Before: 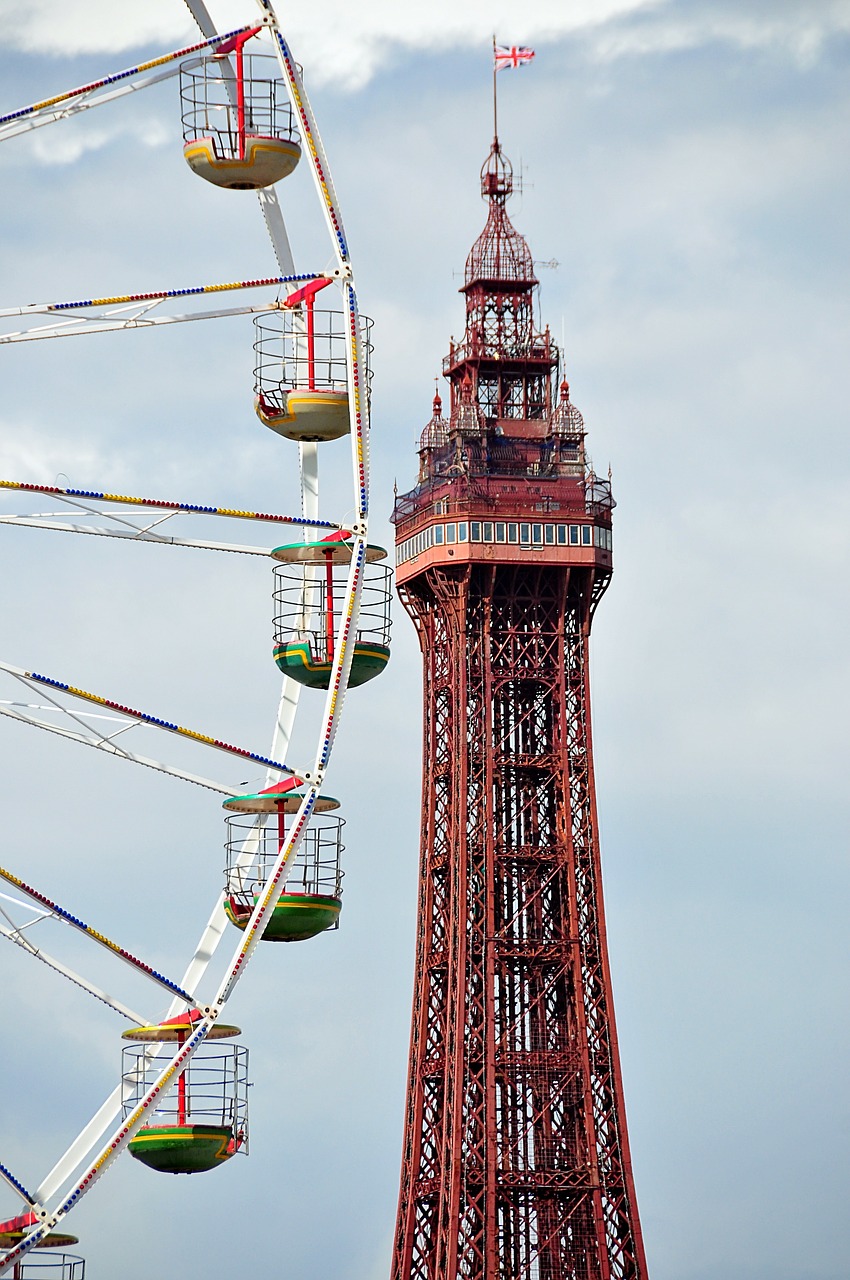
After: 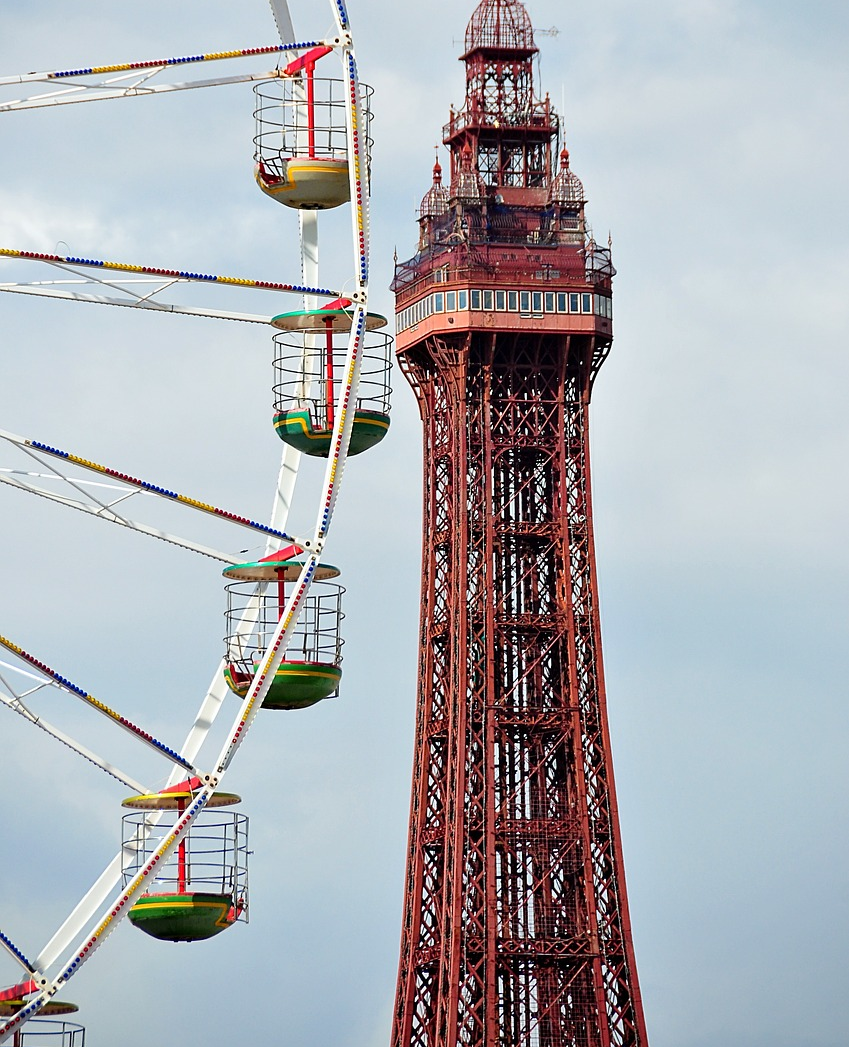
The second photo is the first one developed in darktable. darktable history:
crop and rotate: top 18.158%
